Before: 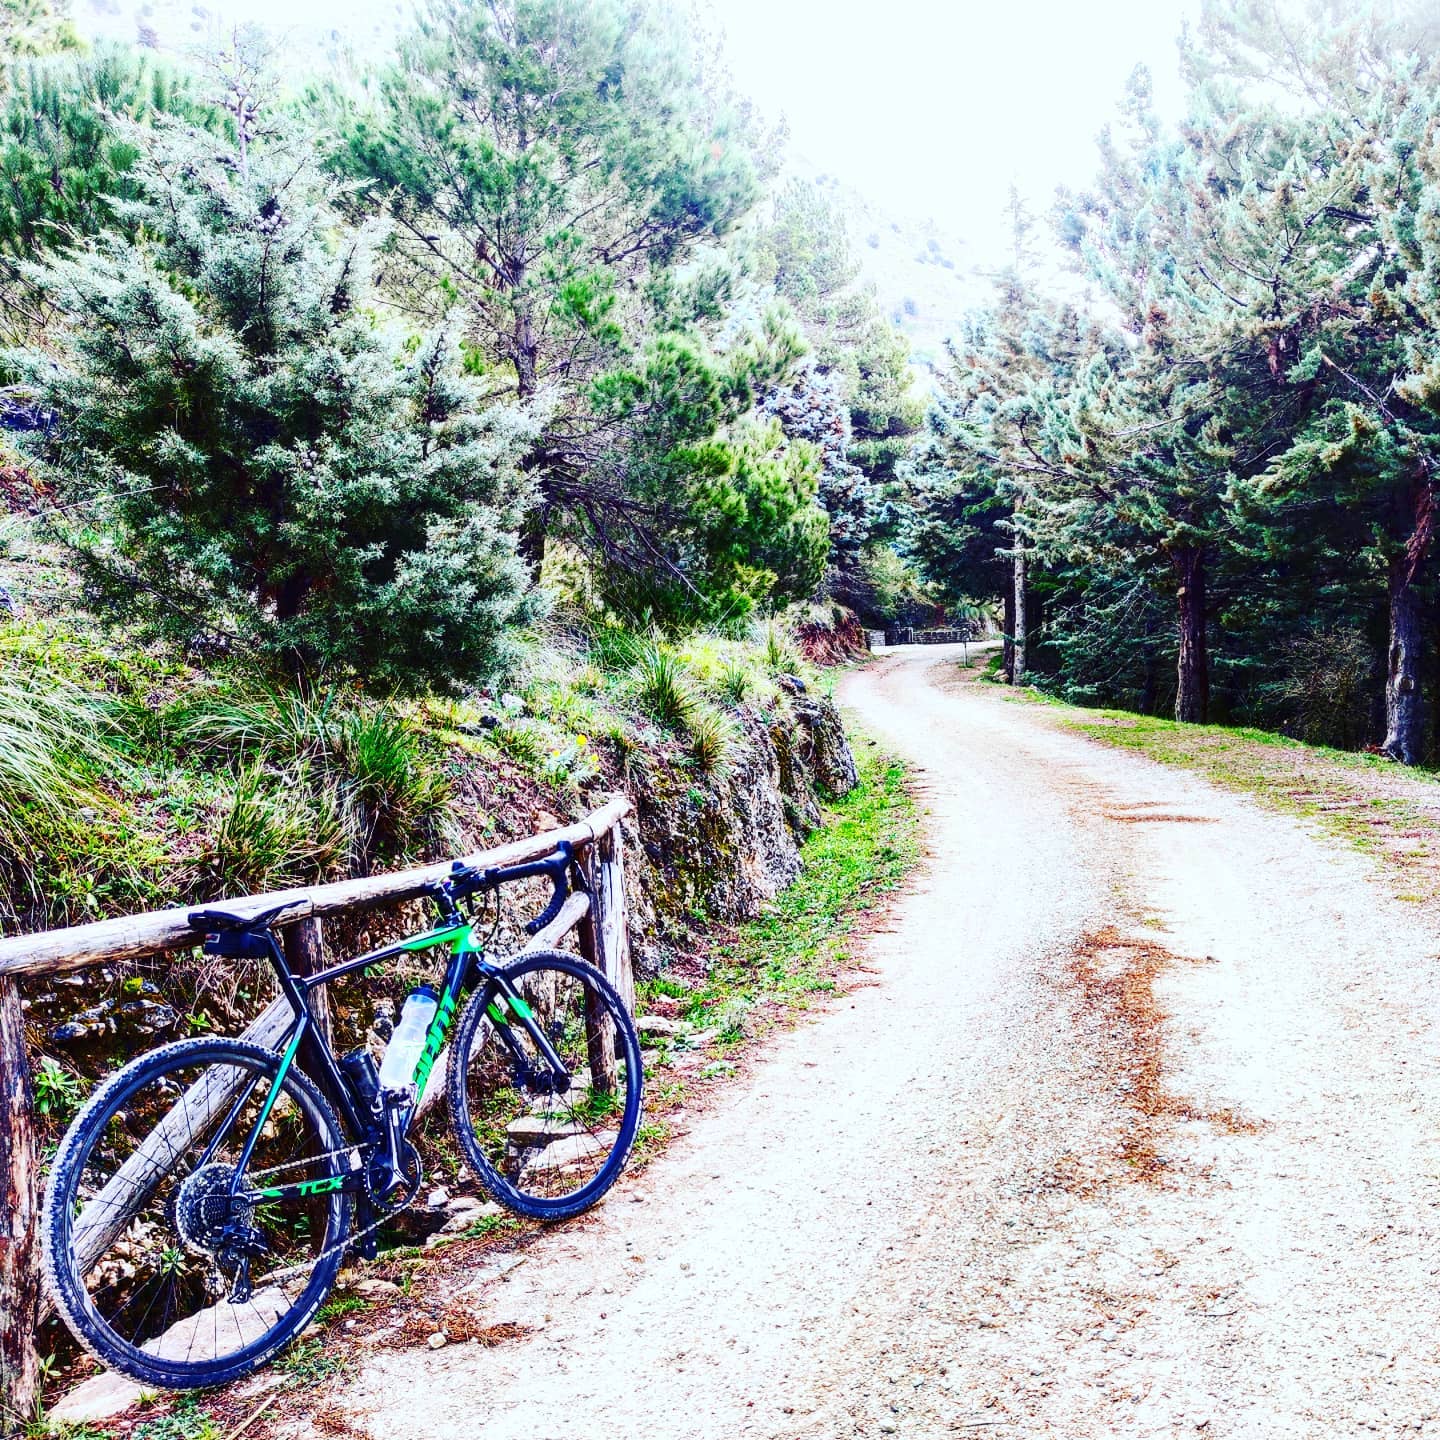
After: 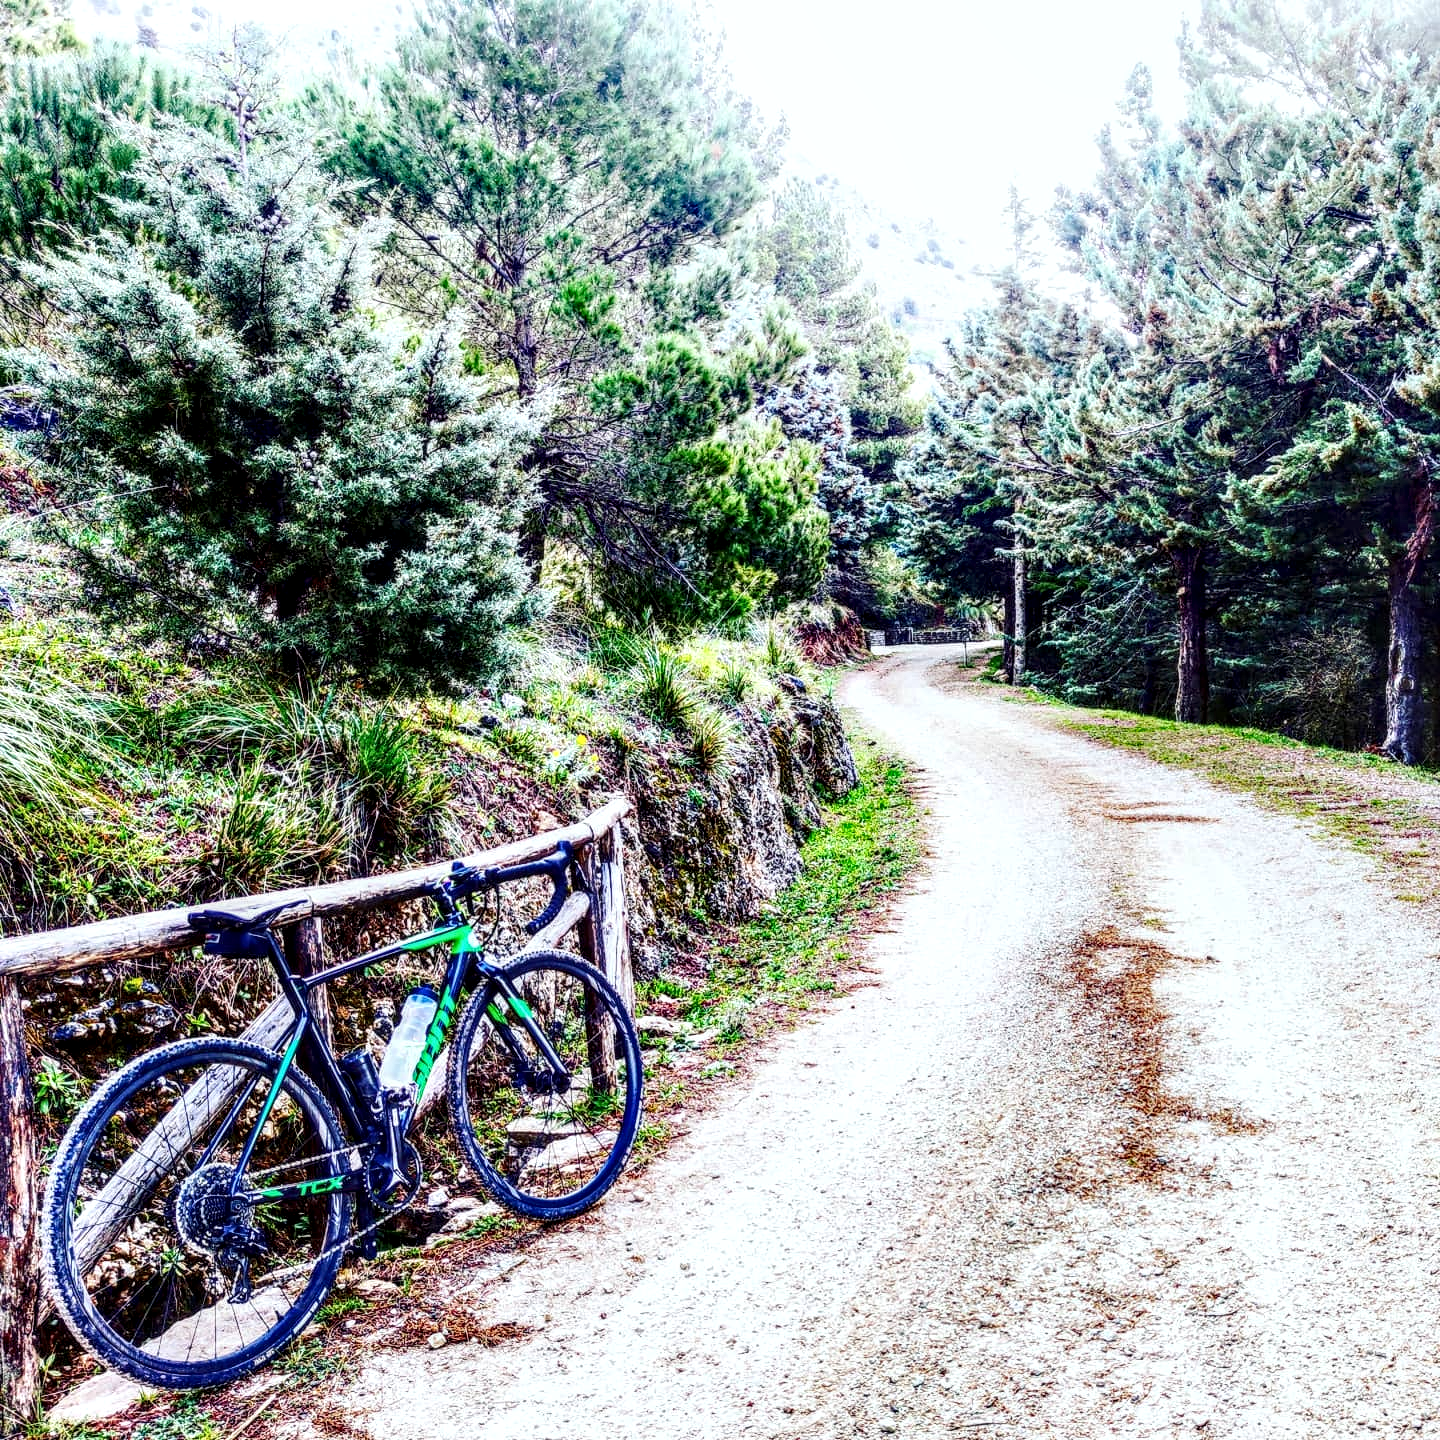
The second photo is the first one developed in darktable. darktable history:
local contrast: detail 160%
tone equalizer: on, module defaults
